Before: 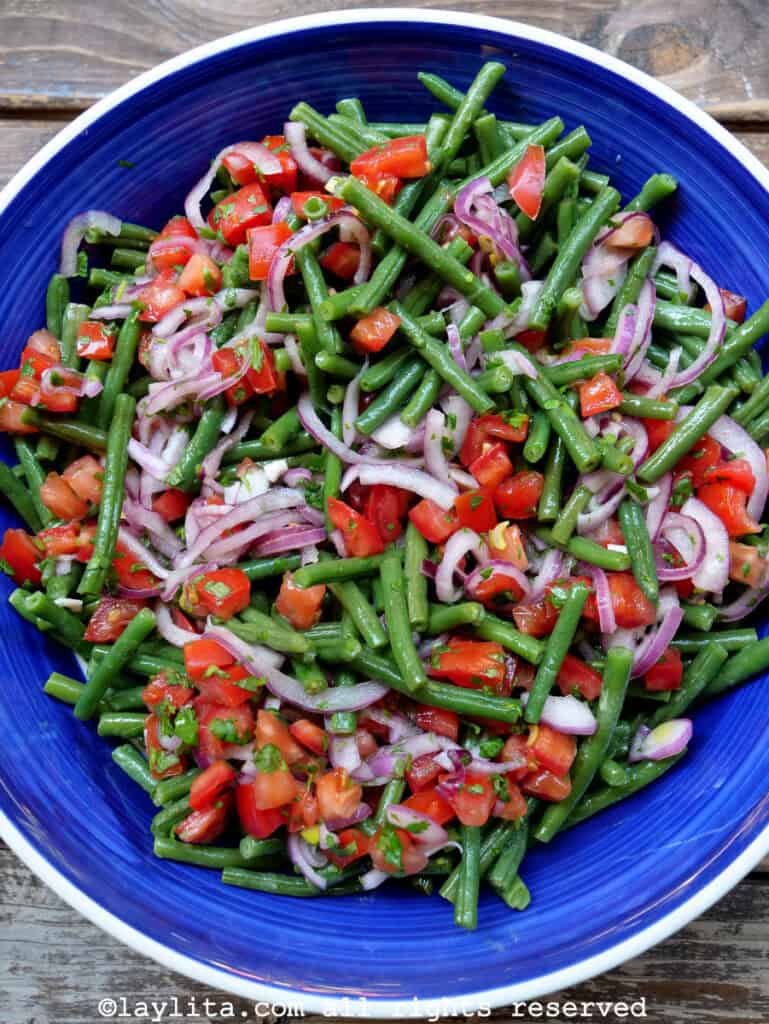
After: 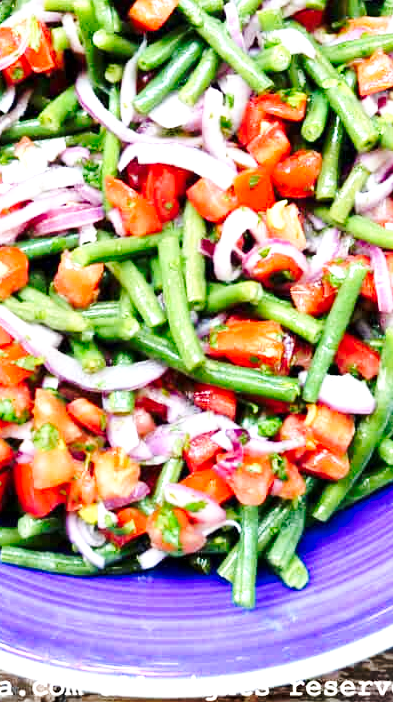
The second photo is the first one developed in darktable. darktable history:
local contrast: mode bilateral grid, contrast 20, coarseness 51, detail 120%, midtone range 0.2
tone curve: curves: ch0 [(0, 0) (0.003, 0.003) (0.011, 0.012) (0.025, 0.026) (0.044, 0.046) (0.069, 0.072) (0.1, 0.104) (0.136, 0.141) (0.177, 0.185) (0.224, 0.247) (0.277, 0.335) (0.335, 0.447) (0.399, 0.539) (0.468, 0.636) (0.543, 0.723) (0.623, 0.803) (0.709, 0.873) (0.801, 0.936) (0.898, 0.978) (1, 1)], preserve colors none
exposure: exposure 1 EV, compensate highlight preservation false
crop and rotate: left 28.982%, top 31.438%, right 19.821%
